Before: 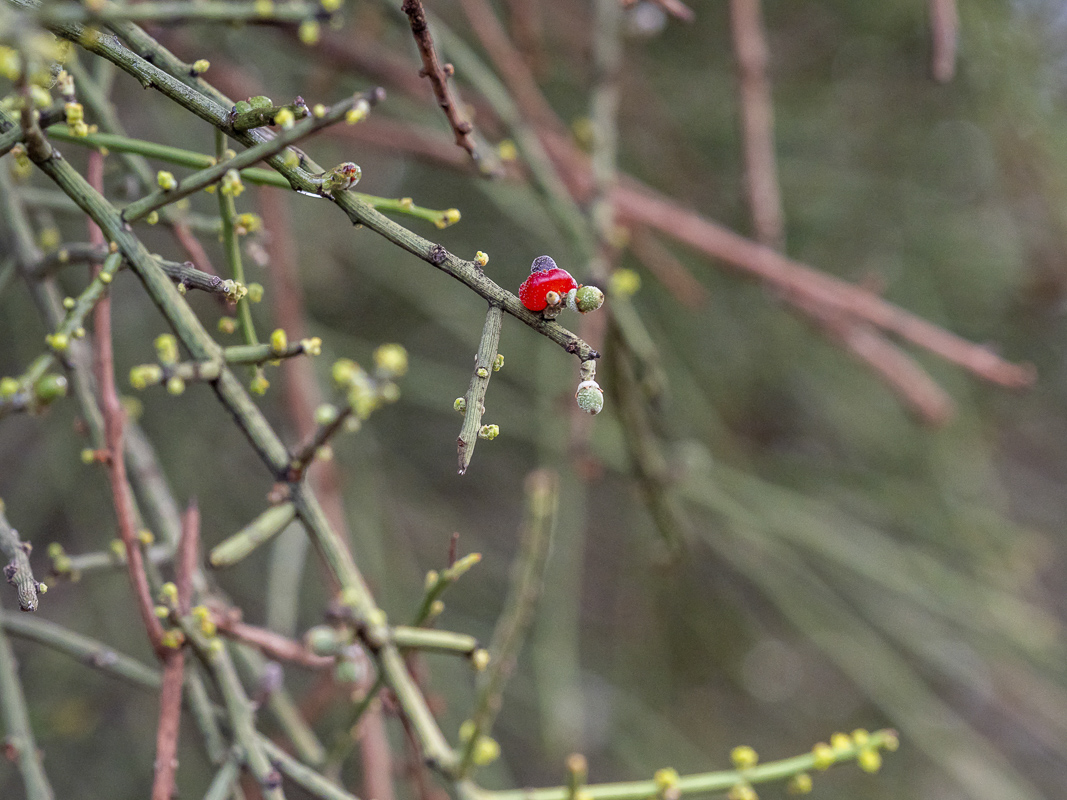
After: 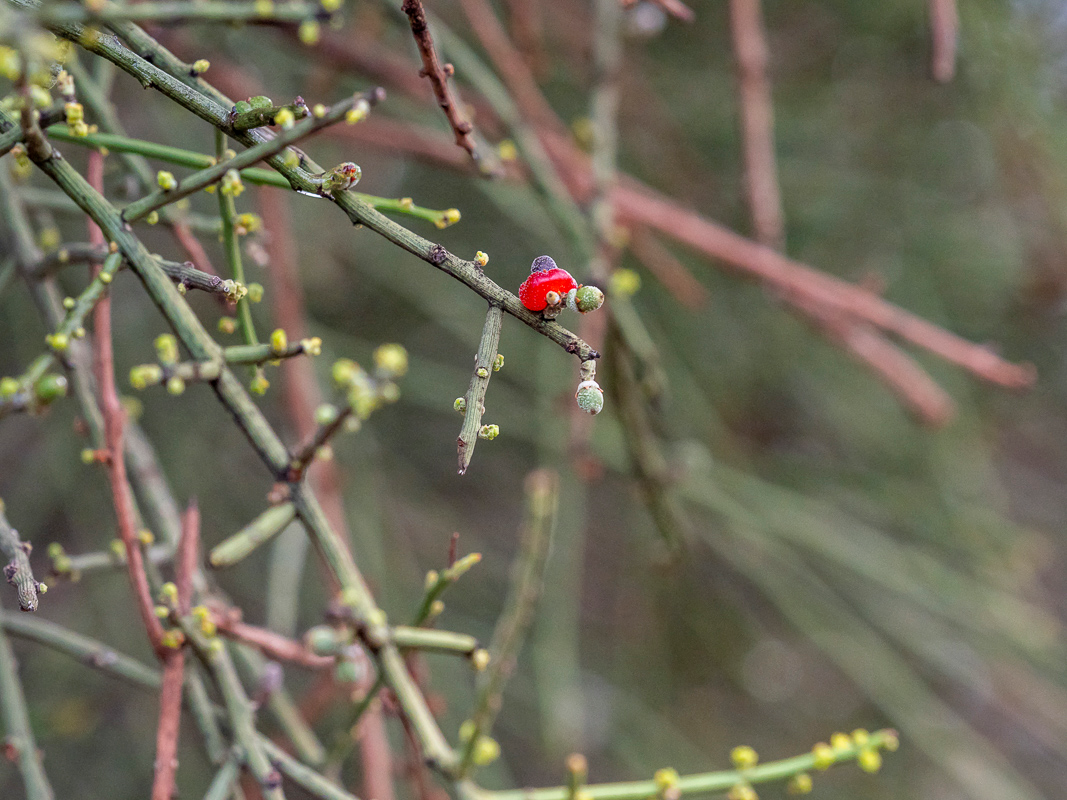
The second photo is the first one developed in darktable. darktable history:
color balance: on, module defaults
exposure: compensate highlight preservation false
